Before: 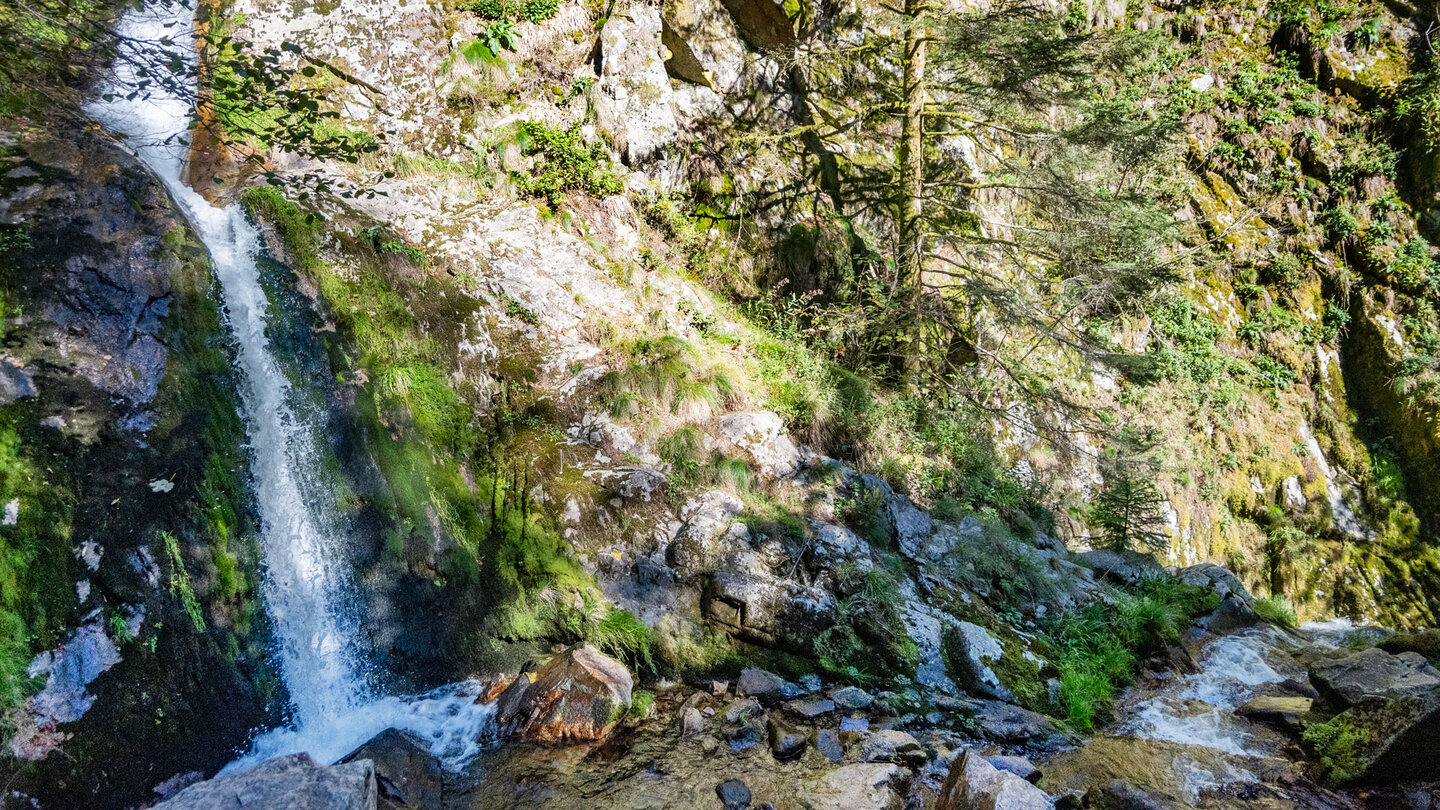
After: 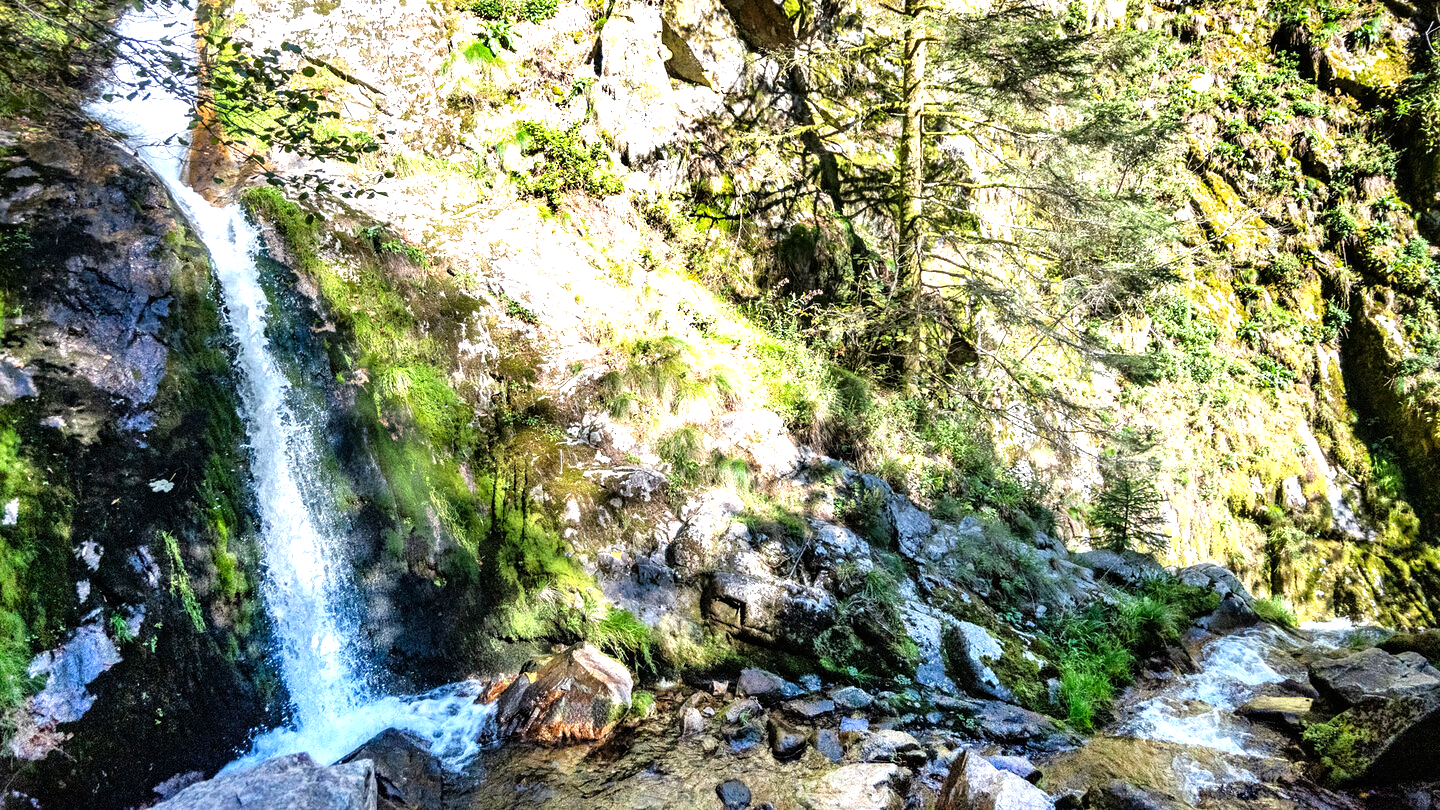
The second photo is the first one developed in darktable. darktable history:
tone equalizer: -8 EV -1.06 EV, -7 EV -1.04 EV, -6 EV -0.86 EV, -5 EV -0.558 EV, -3 EV 0.606 EV, -2 EV 0.853 EV, -1 EV 0.991 EV, +0 EV 1.08 EV
